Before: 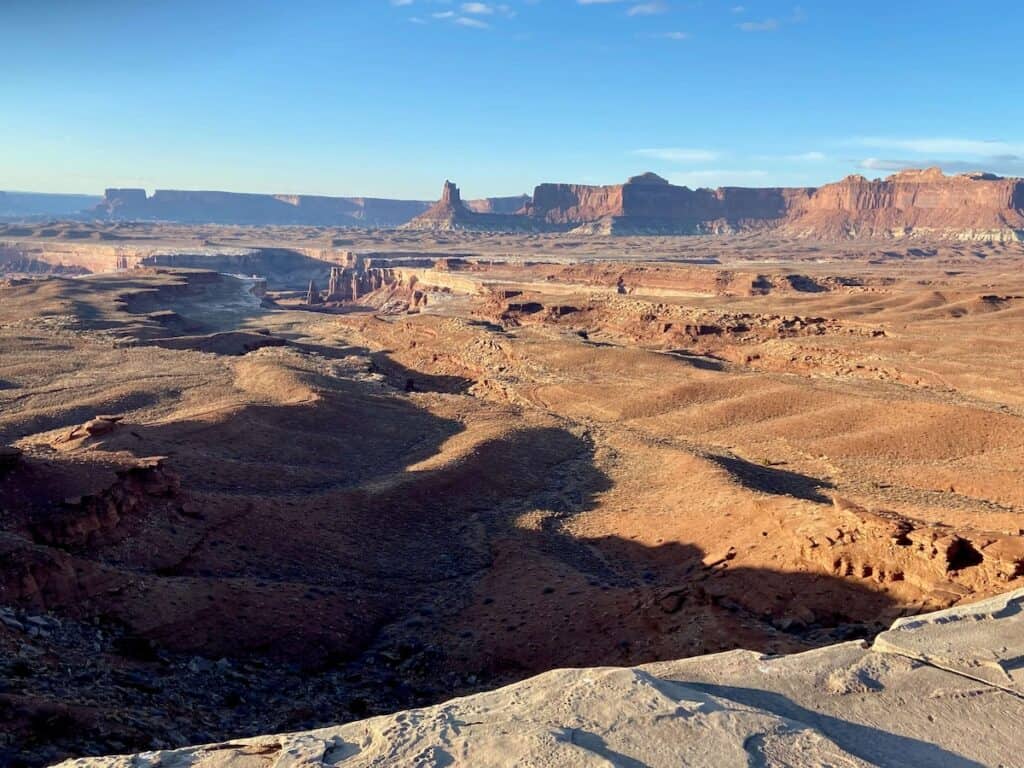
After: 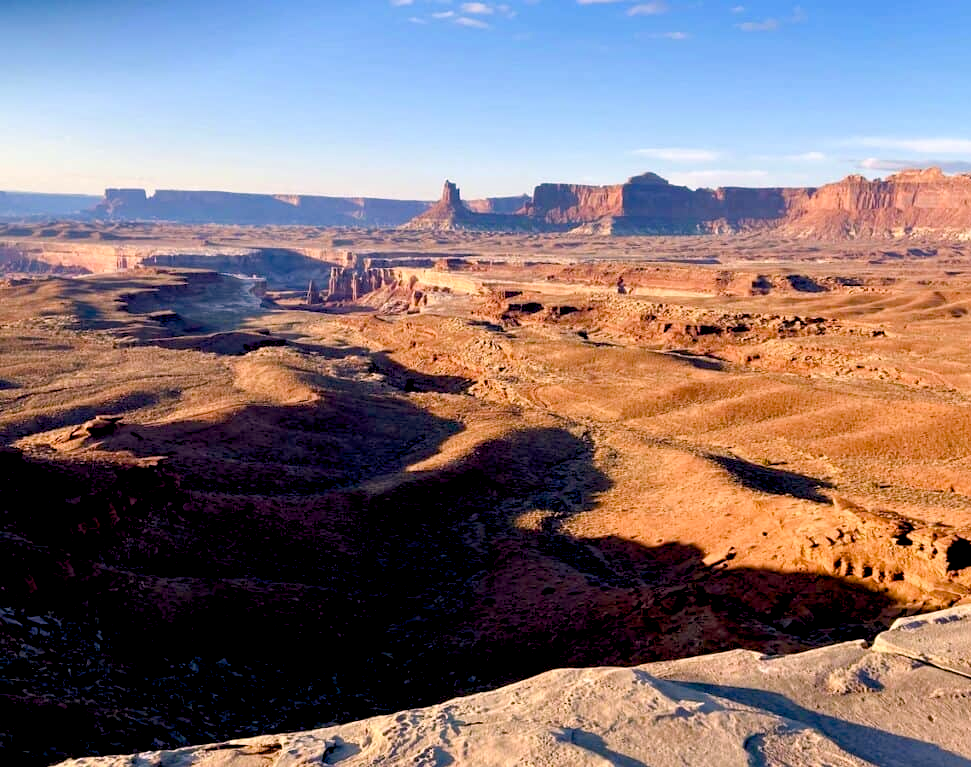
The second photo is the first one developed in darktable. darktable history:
crop and rotate: right 5.167%
color correction: highlights a* 12.23, highlights b* 5.41
rgb levels: preserve colors max RGB
color balance rgb: shadows lift › luminance -9.41%, highlights gain › luminance 17.6%, global offset › luminance -1.45%, perceptual saturation grading › highlights -17.77%, perceptual saturation grading › mid-tones 33.1%, perceptual saturation grading › shadows 50.52%, global vibrance 24.22%
